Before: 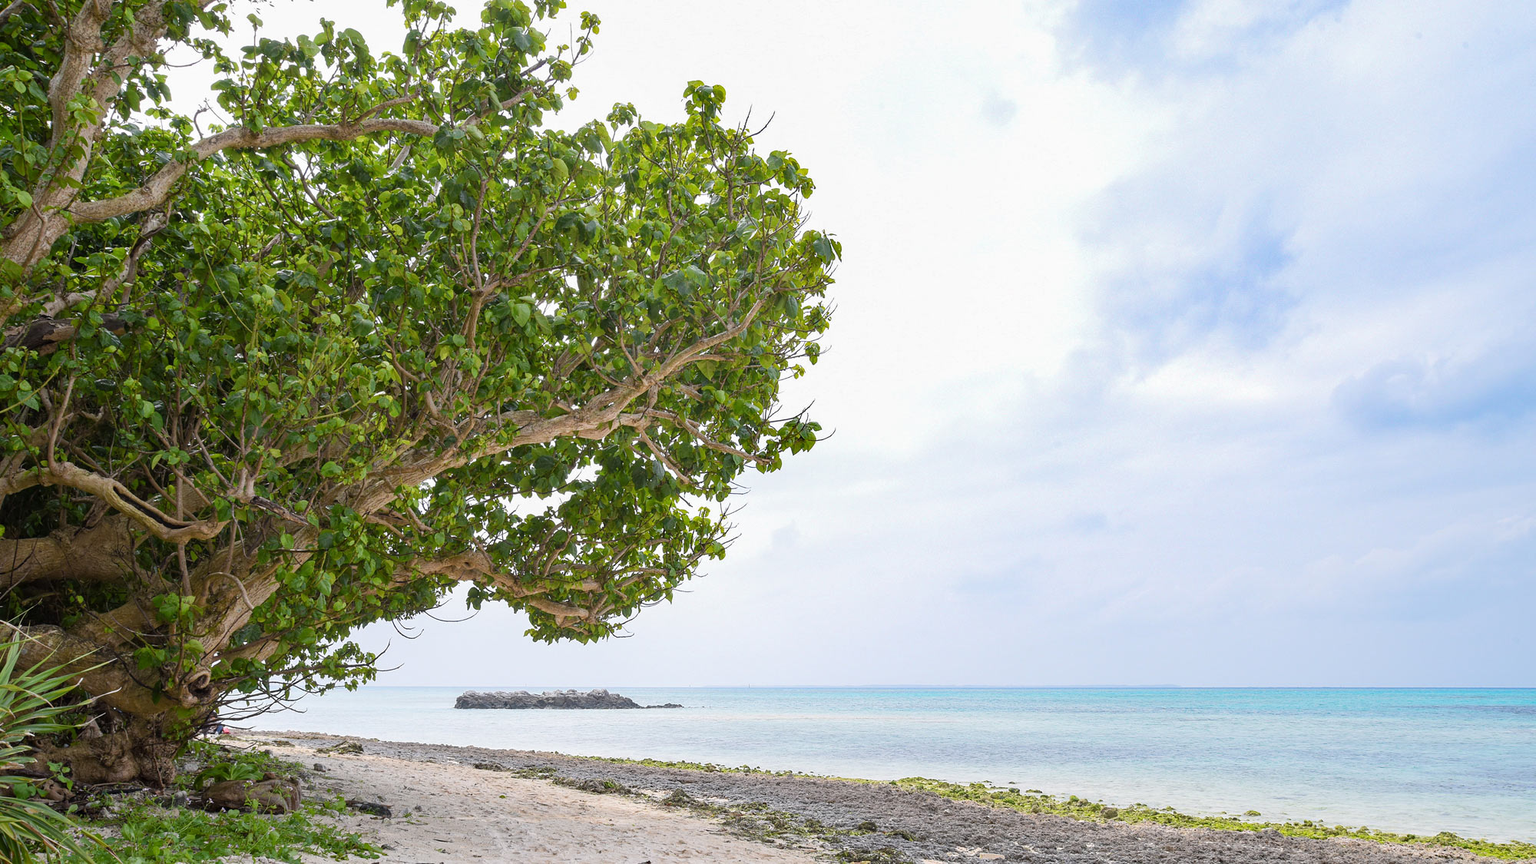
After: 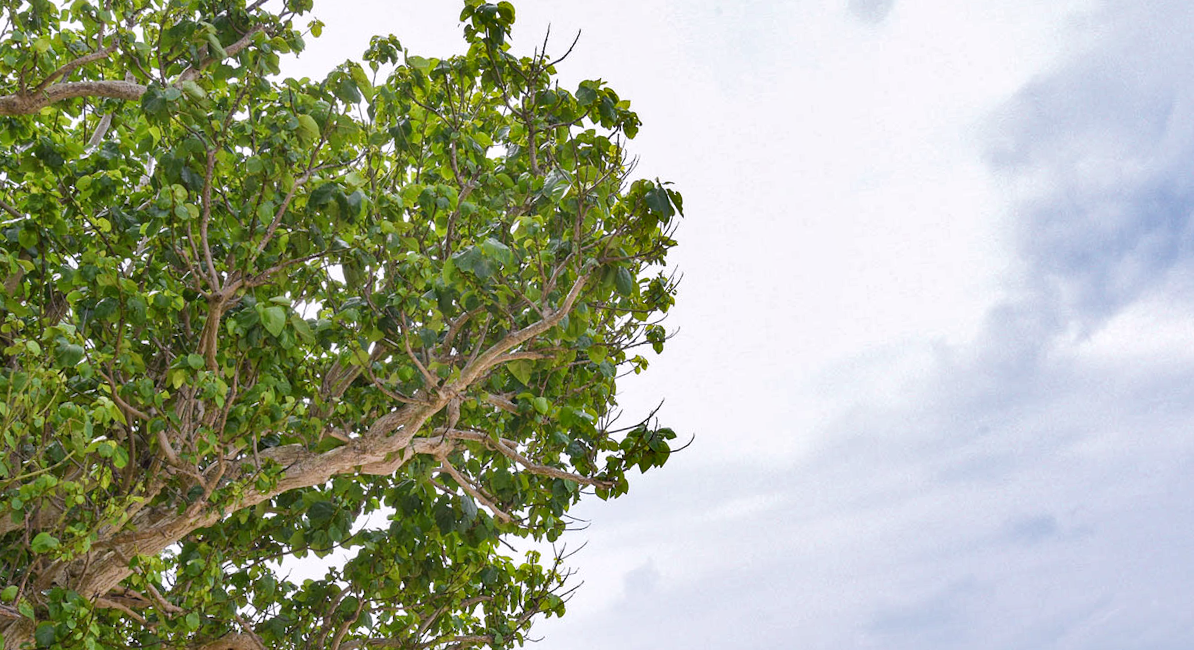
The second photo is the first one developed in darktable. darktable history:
rotate and perspective: rotation -4.86°, automatic cropping off
crop: left 20.932%, top 15.471%, right 21.848%, bottom 34.081%
shadows and highlights: highlights color adjustment 0%, low approximation 0.01, soften with gaussian
white balance: red 1.009, blue 1.027
